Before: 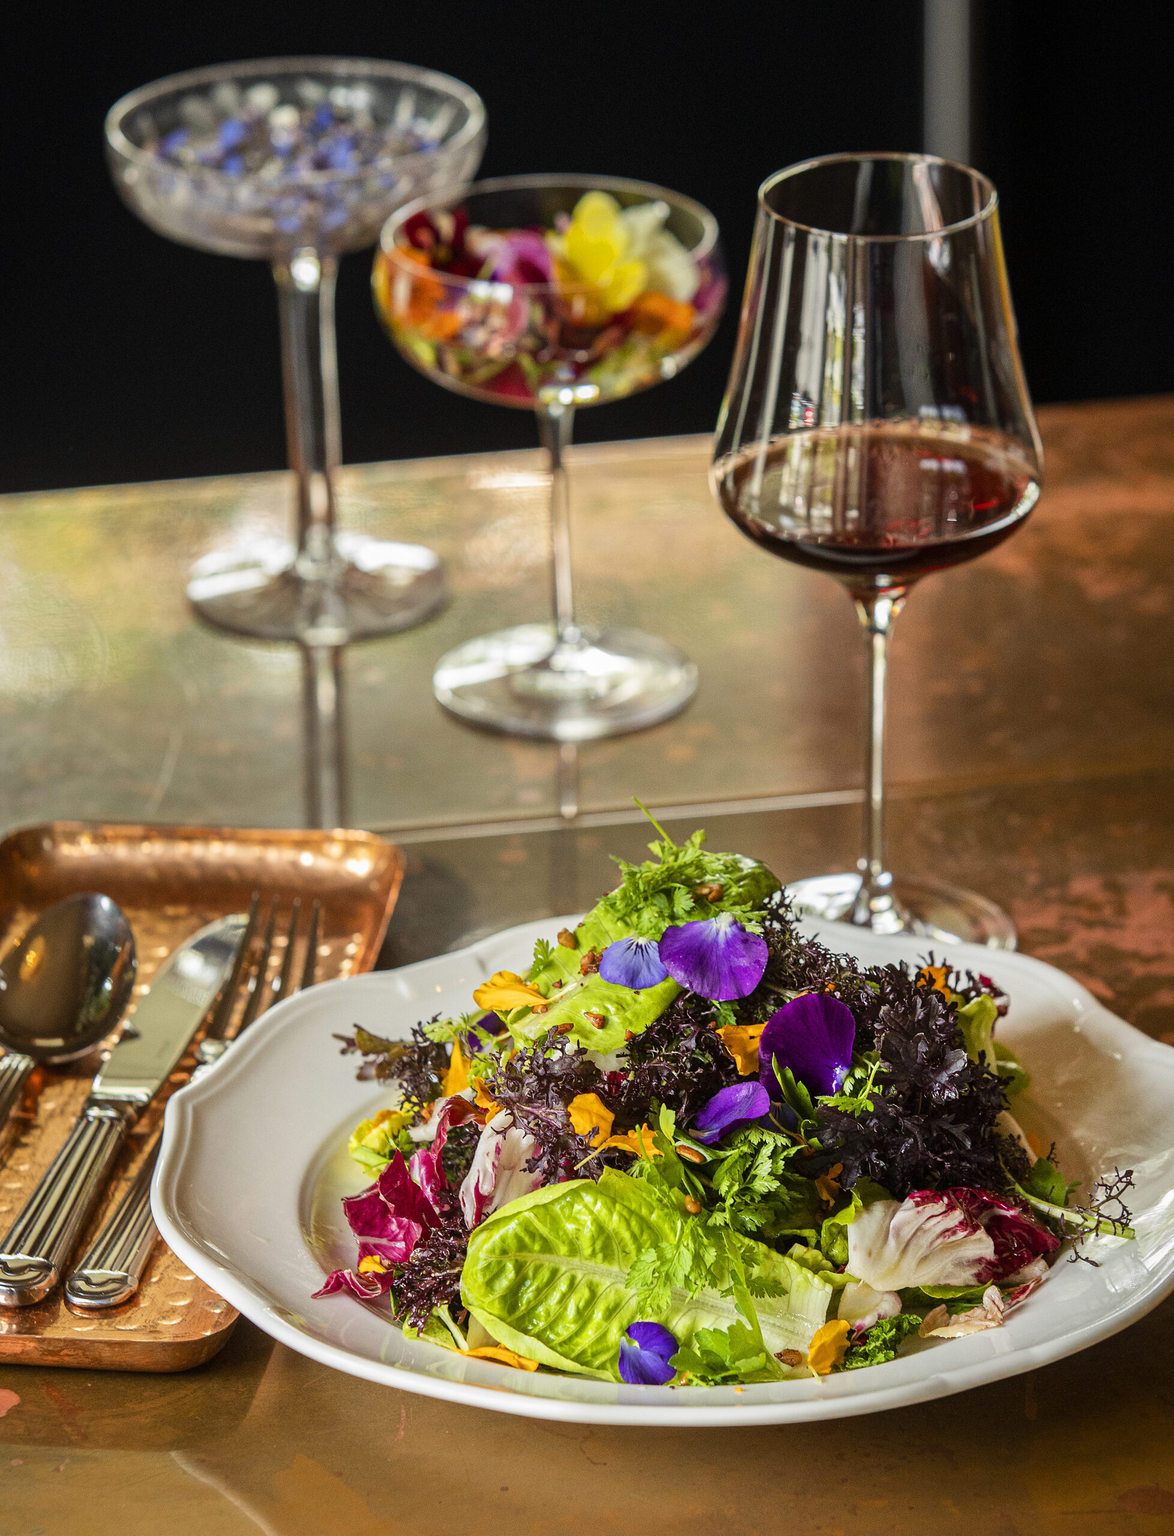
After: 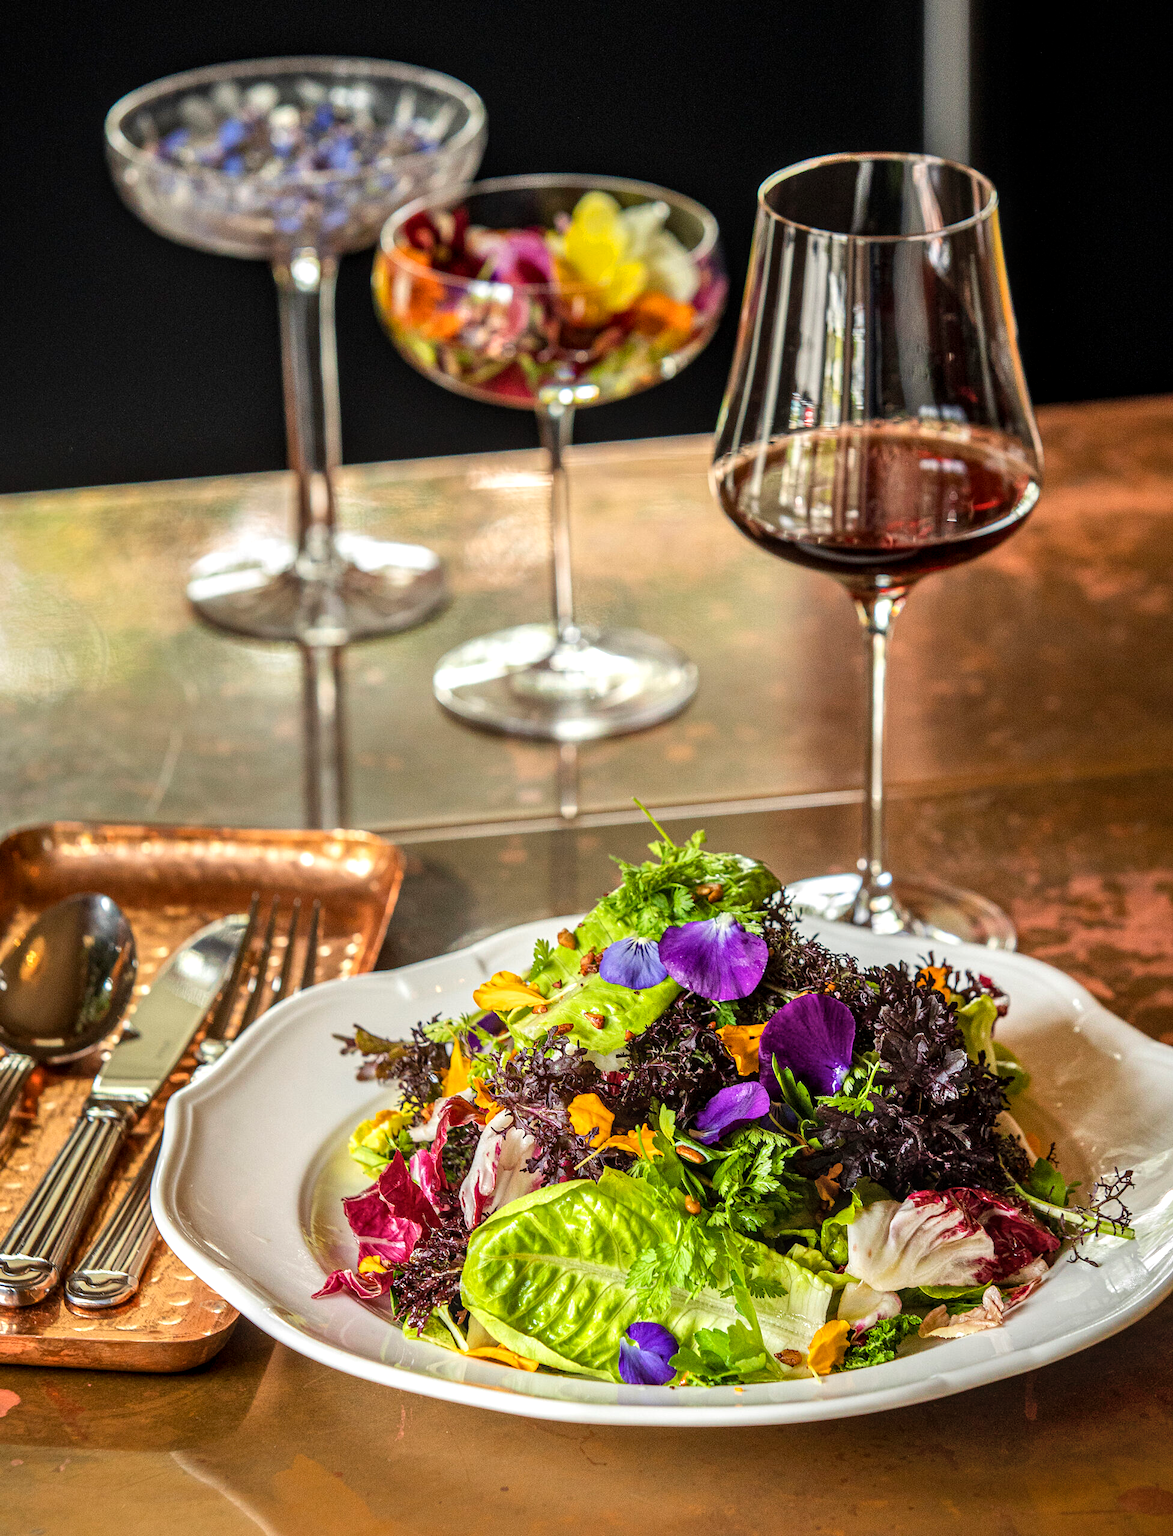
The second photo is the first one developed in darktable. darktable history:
local contrast: on, module defaults
shadows and highlights: radius 46.62, white point adjustment 6.52, compress 79.78%, soften with gaussian
